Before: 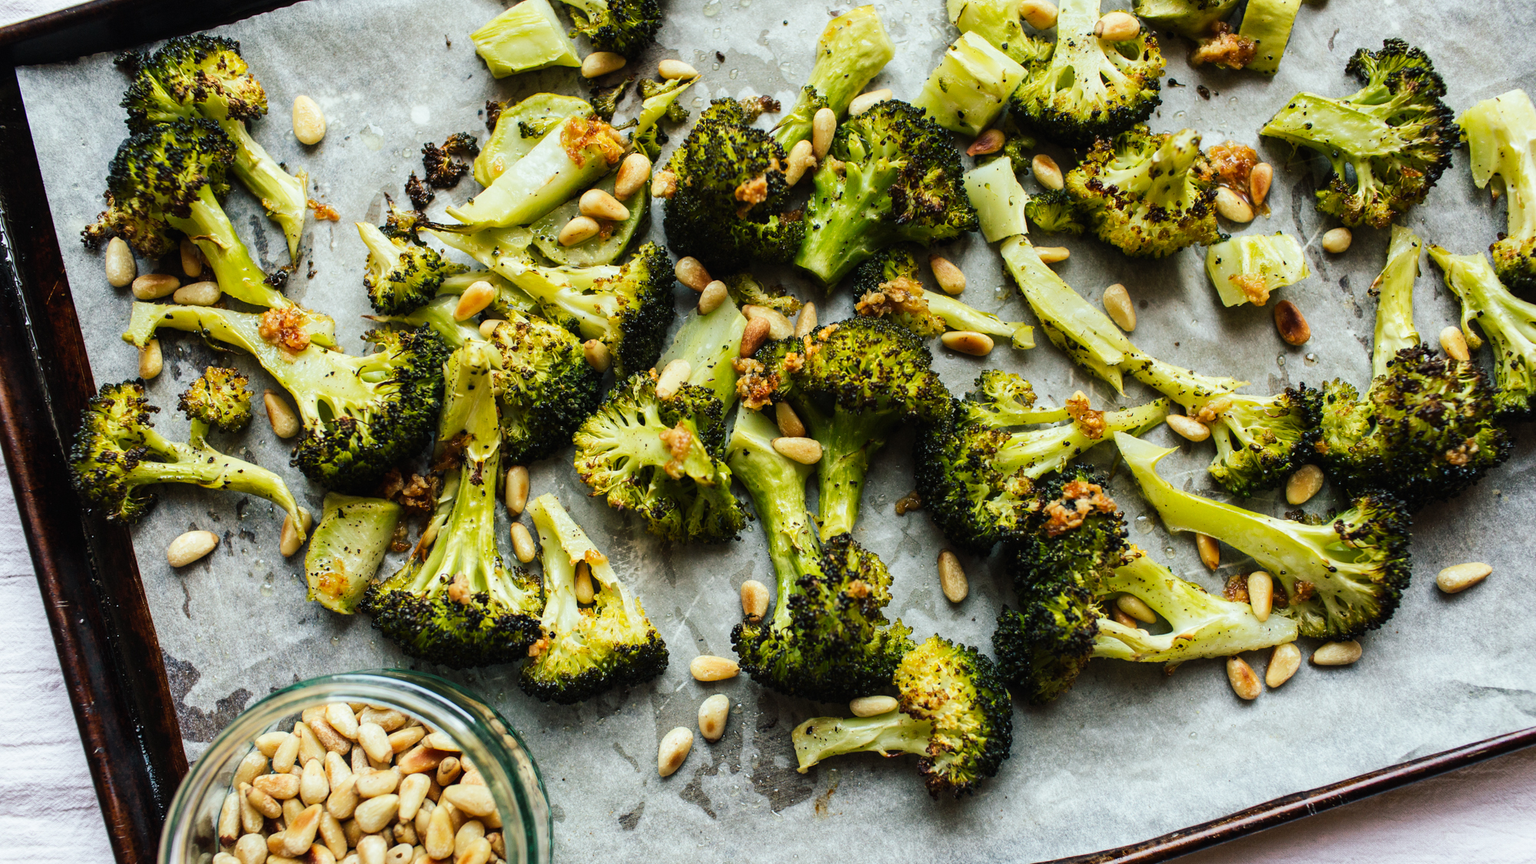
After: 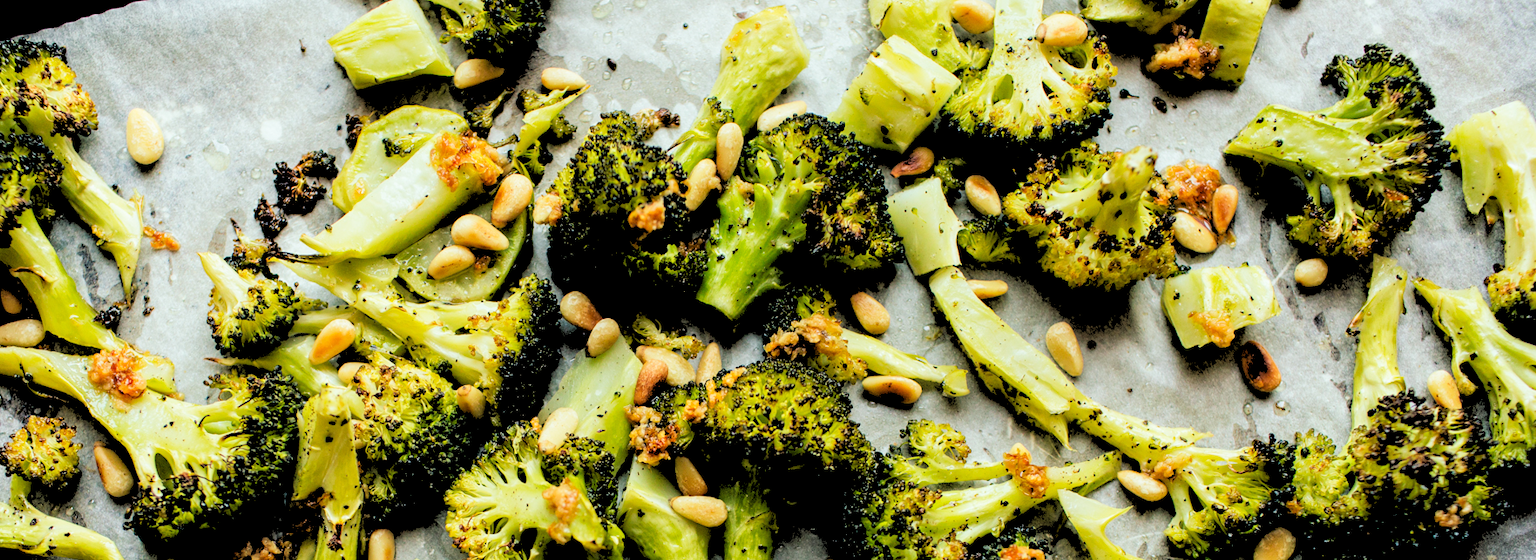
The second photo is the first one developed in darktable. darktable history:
rgb levels: levels [[0.027, 0.429, 0.996], [0, 0.5, 1], [0, 0.5, 1]]
crop and rotate: left 11.812%, bottom 42.776%
